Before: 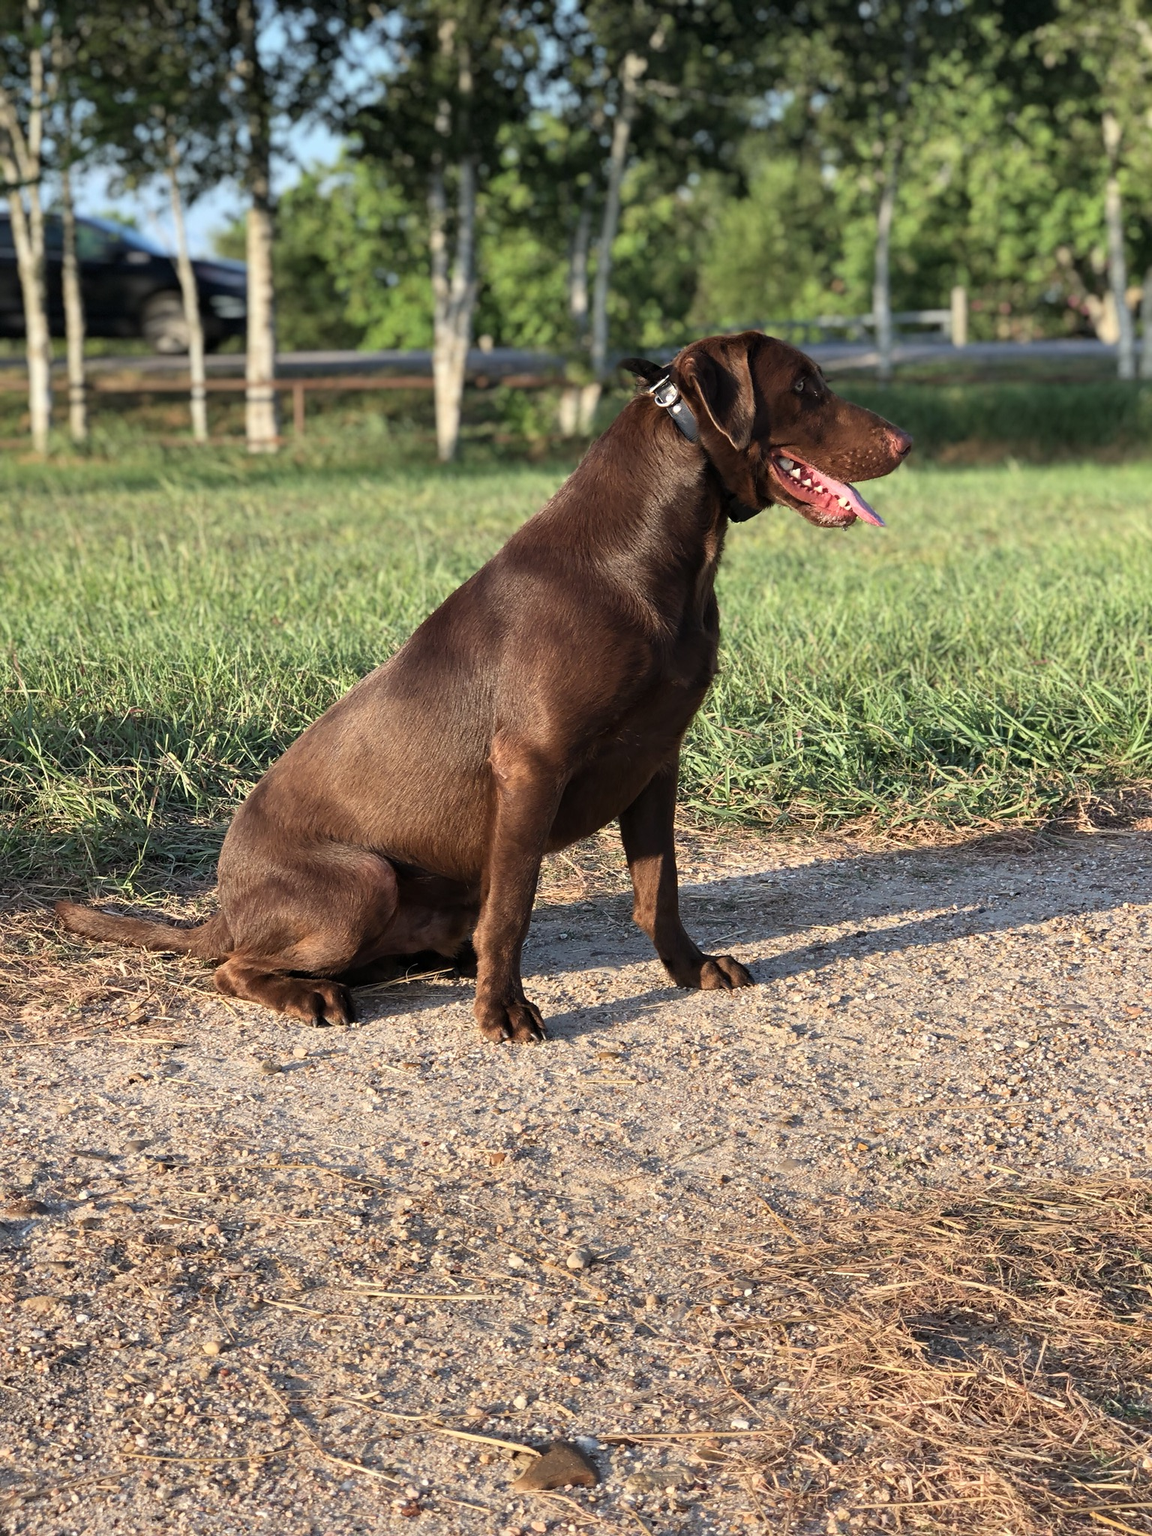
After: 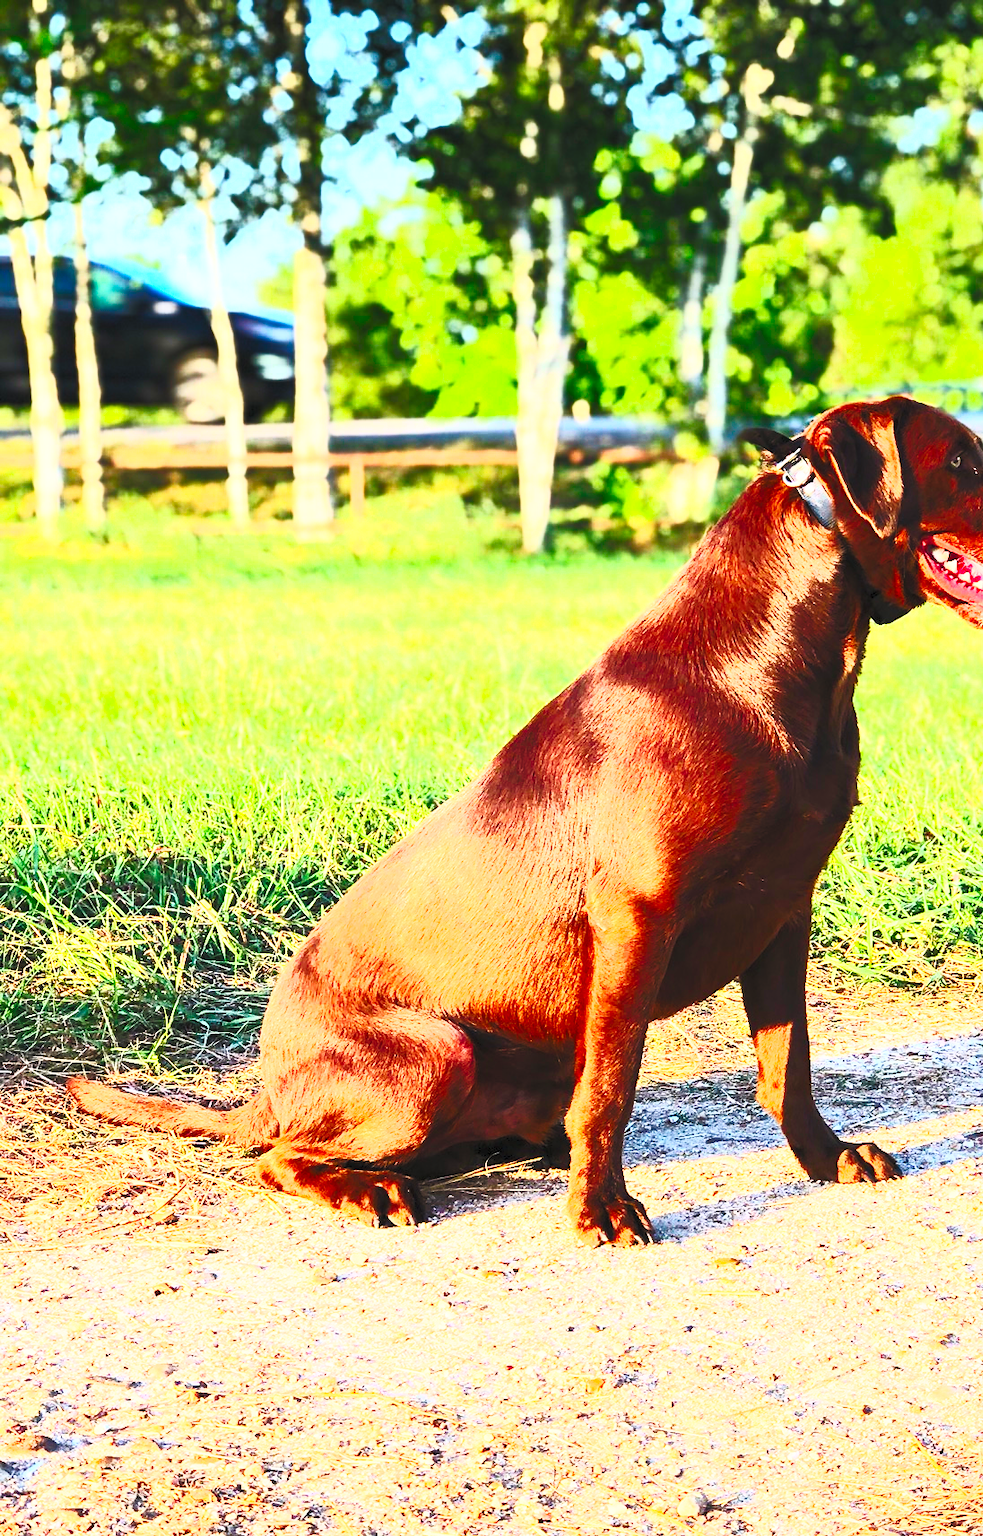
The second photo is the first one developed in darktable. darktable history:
contrast brightness saturation: contrast 1, brightness 0.998, saturation 0.995
crop: right 28.581%, bottom 16.324%
base curve: curves: ch0 [(0, 0) (0.028, 0.03) (0.121, 0.232) (0.46, 0.748) (0.859, 0.968) (1, 1)], preserve colors none
